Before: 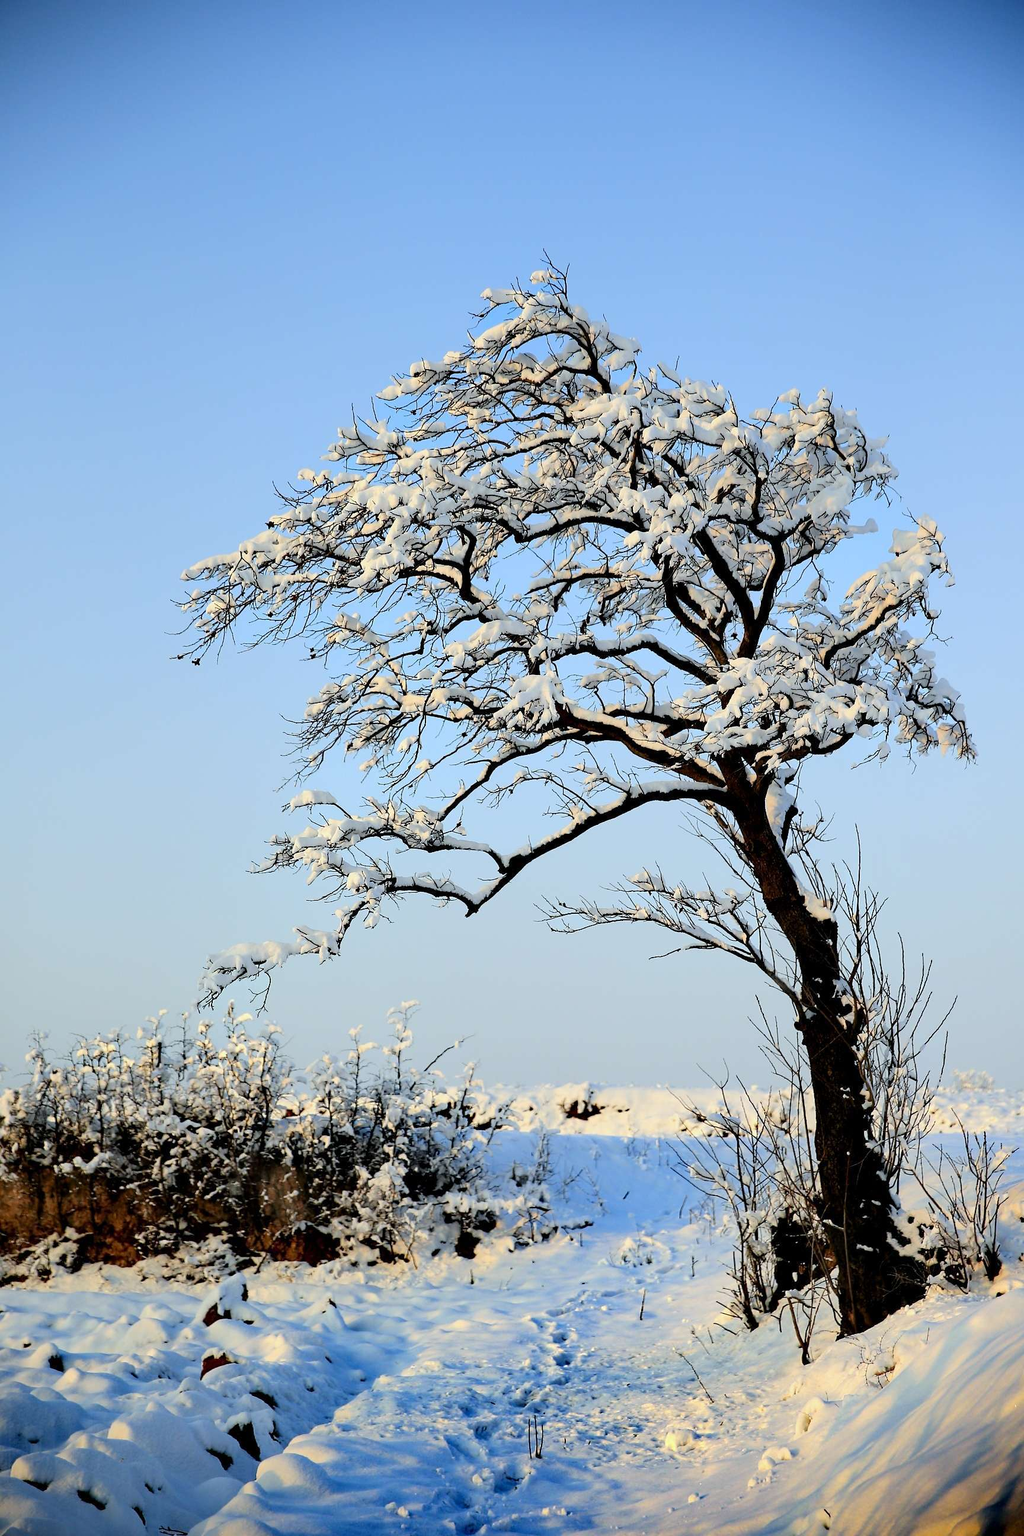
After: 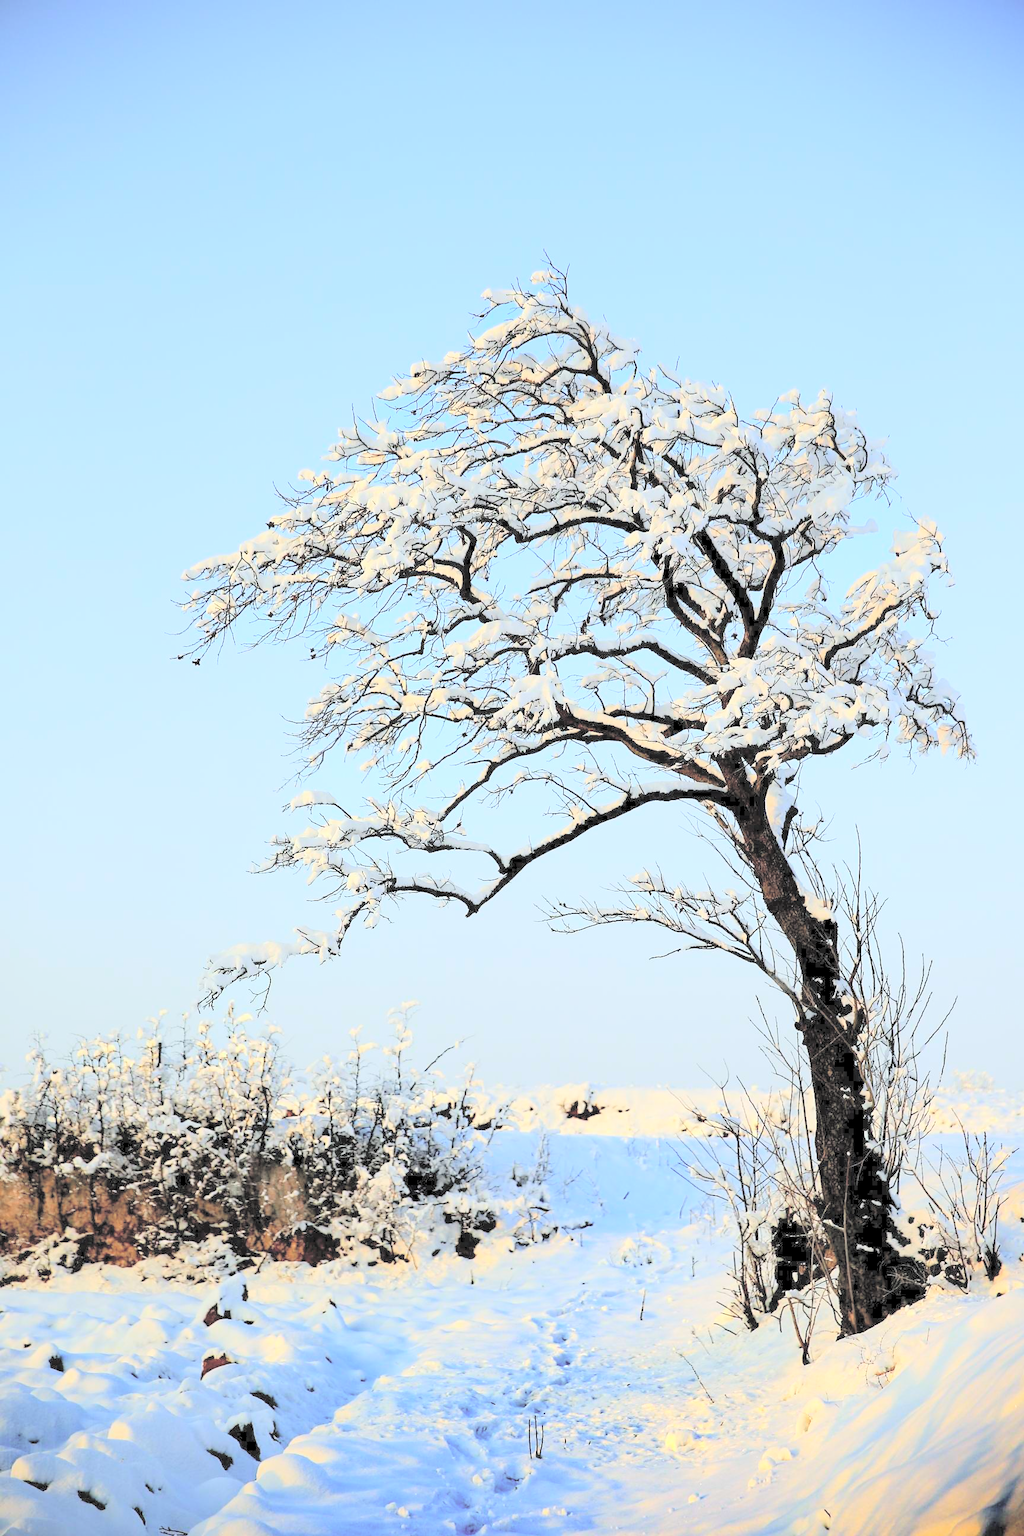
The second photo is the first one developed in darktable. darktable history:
color correction: highlights b* -0.012, saturation 0.984
contrast brightness saturation: brightness 0.998
